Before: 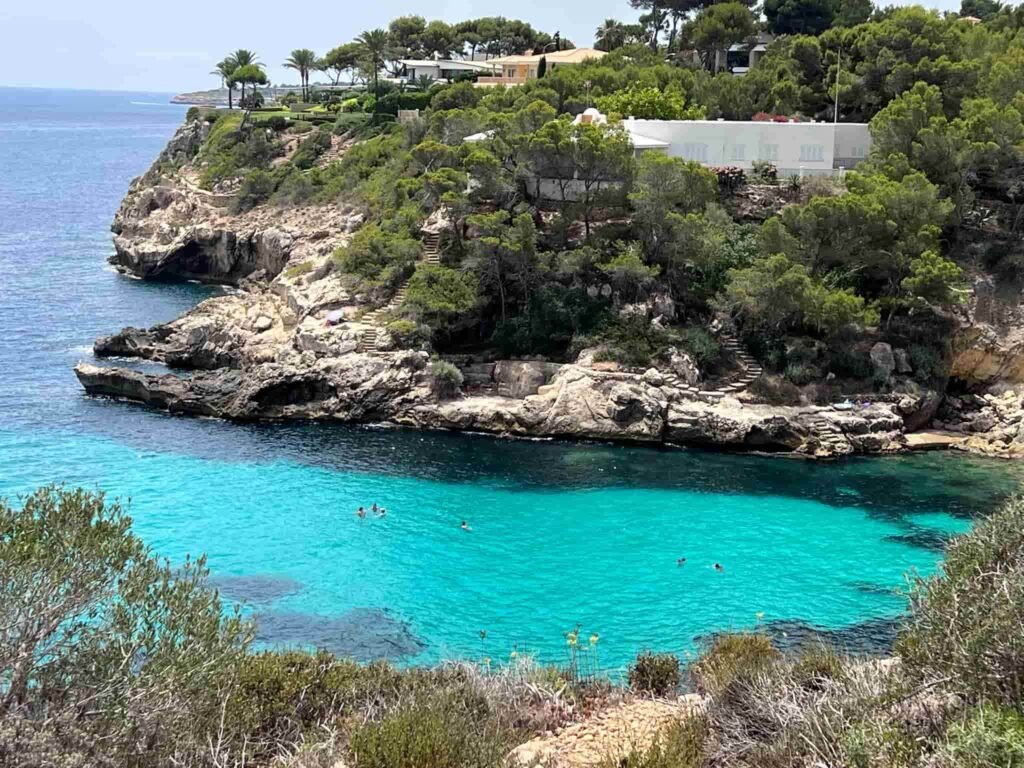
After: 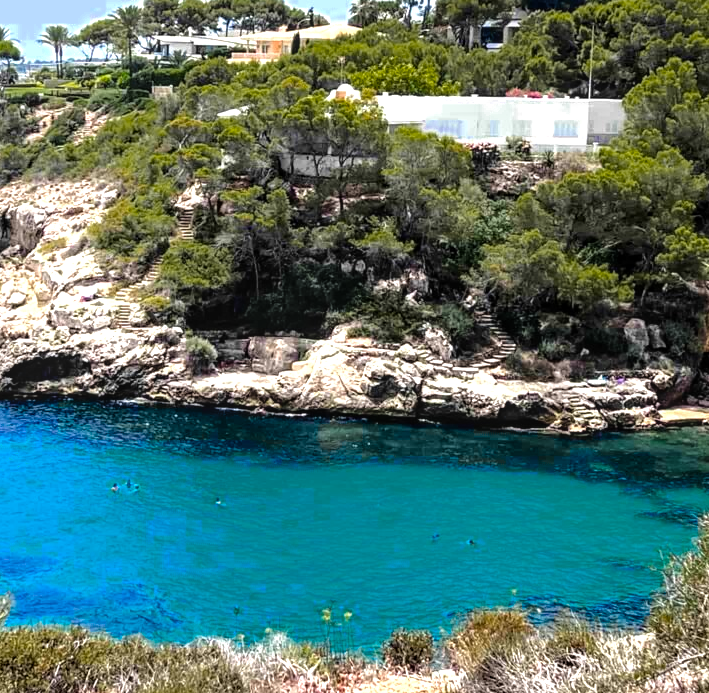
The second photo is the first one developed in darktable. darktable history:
crop and rotate: left 24.039%, top 3.163%, right 6.674%, bottom 6.487%
local contrast: on, module defaults
color zones: curves: ch0 [(0, 0.553) (0.123, 0.58) (0.23, 0.419) (0.468, 0.155) (0.605, 0.132) (0.723, 0.063) (0.833, 0.172) (0.921, 0.468)]; ch1 [(0.025, 0.645) (0.229, 0.584) (0.326, 0.551) (0.537, 0.446) (0.599, 0.911) (0.708, 1) (0.805, 0.944)]; ch2 [(0.086, 0.468) (0.254, 0.464) (0.638, 0.564) (0.702, 0.592) (0.768, 0.564)]
tone equalizer: -8 EV -1.06 EV, -7 EV -0.998 EV, -6 EV -0.856 EV, -5 EV -0.598 EV, -3 EV 0.58 EV, -2 EV 0.896 EV, -1 EV 0.993 EV, +0 EV 1.07 EV, smoothing 1
